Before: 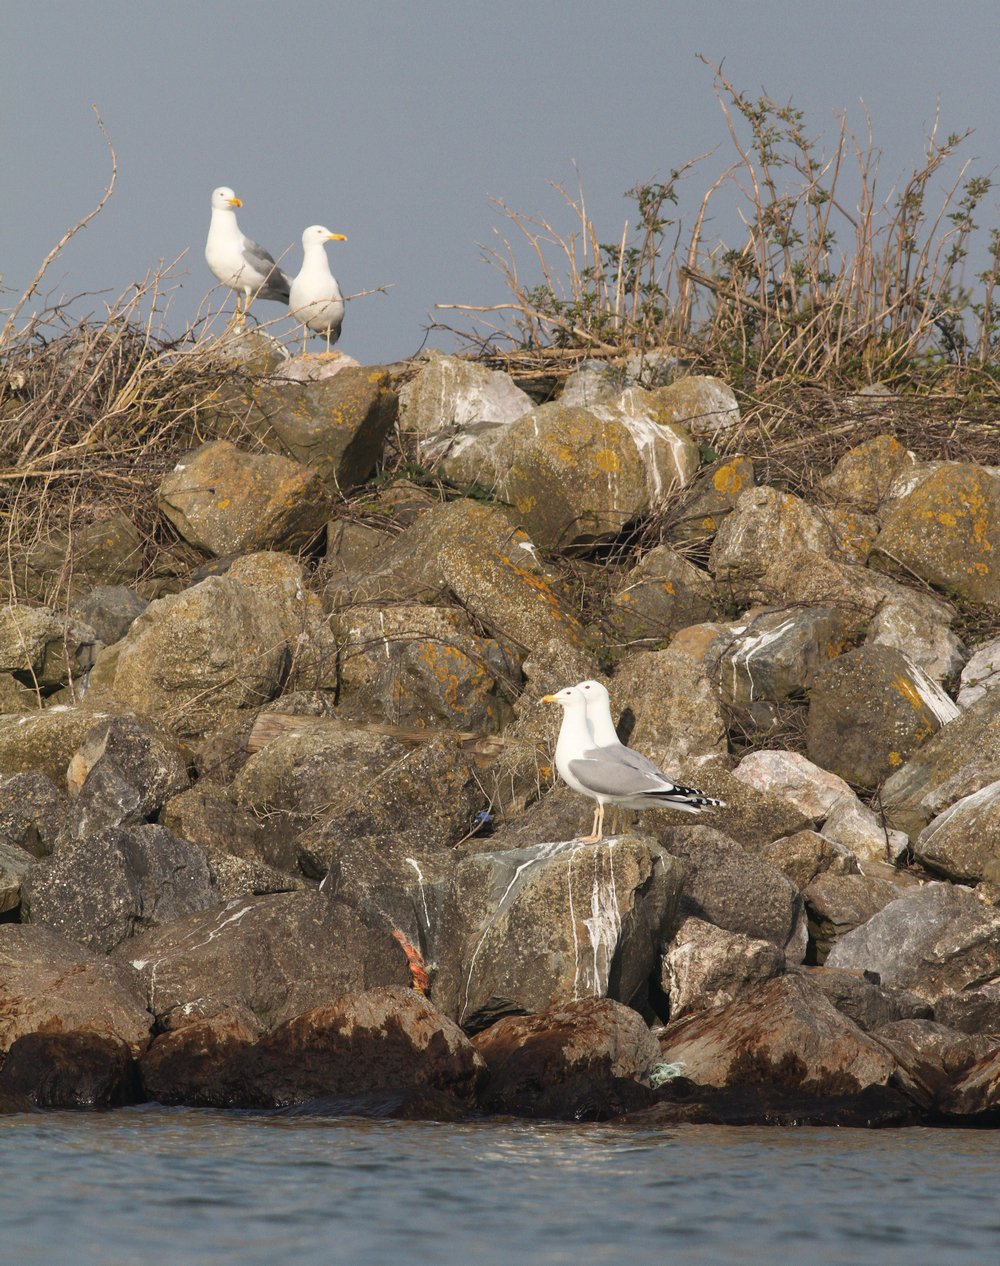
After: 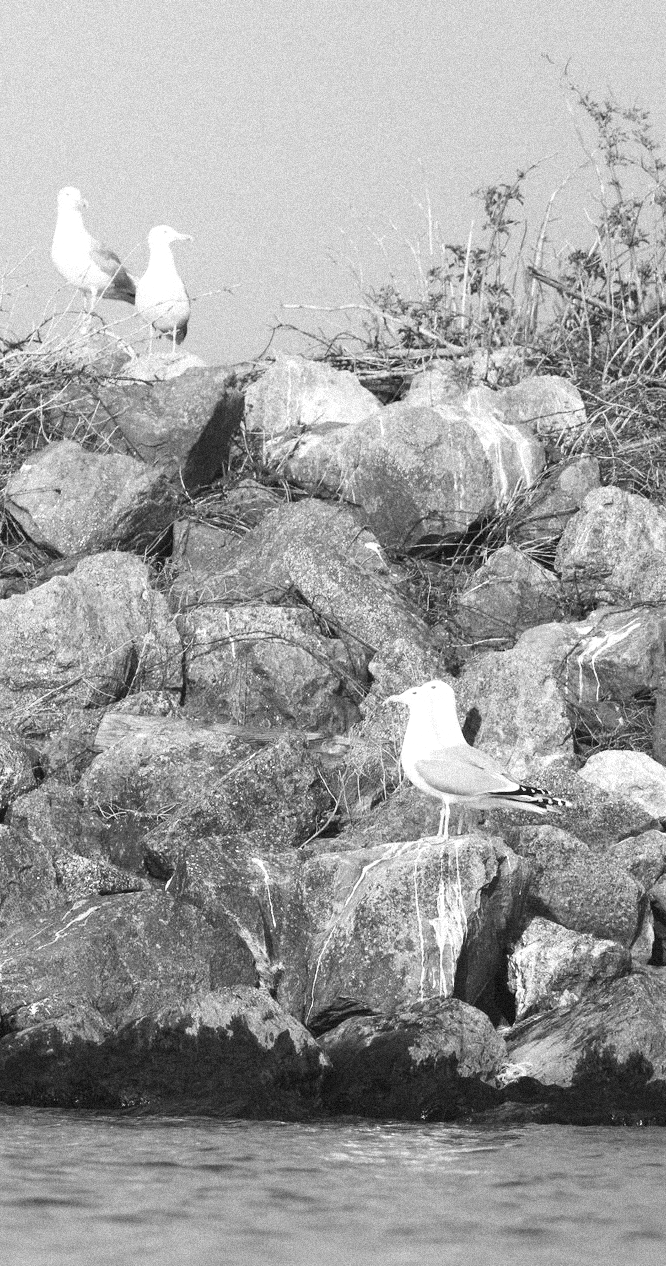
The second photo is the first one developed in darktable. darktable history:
monochrome: on, module defaults
shadows and highlights: shadows -70, highlights 35, soften with gaussian
contrast brightness saturation: contrast 0.23, brightness 0.1, saturation 0.29
exposure: black level correction -0.002, exposure 0.54 EV, compensate highlight preservation false
crop: left 15.419%, right 17.914%
grain: coarseness 9.38 ISO, strength 34.99%, mid-tones bias 0%
